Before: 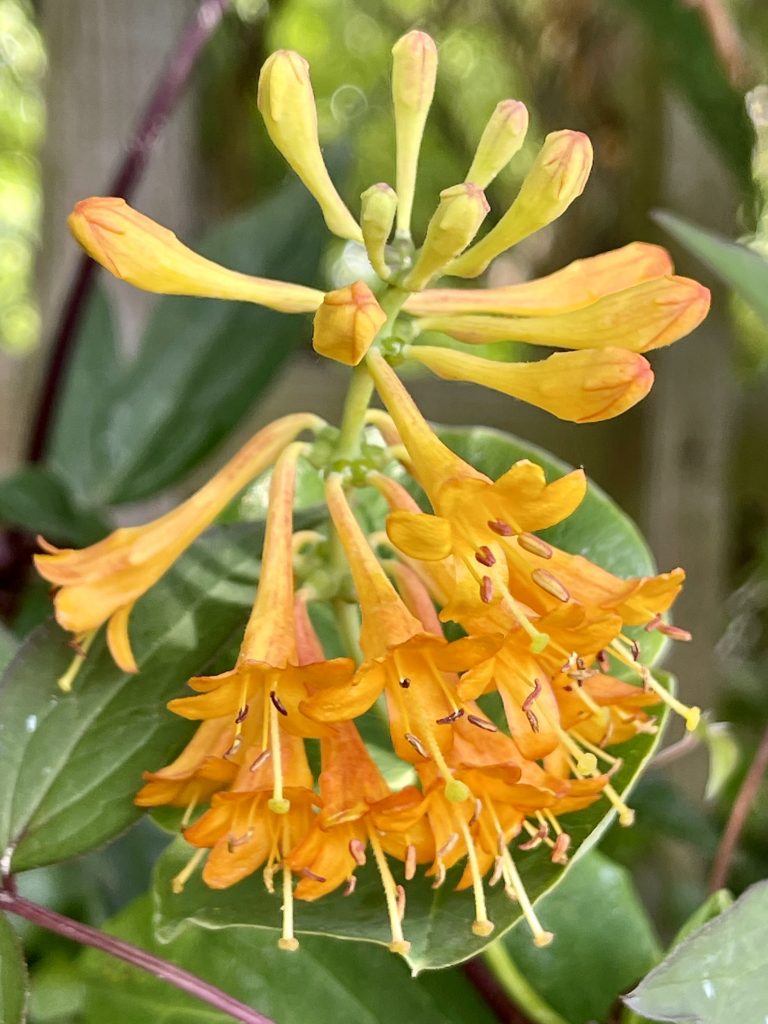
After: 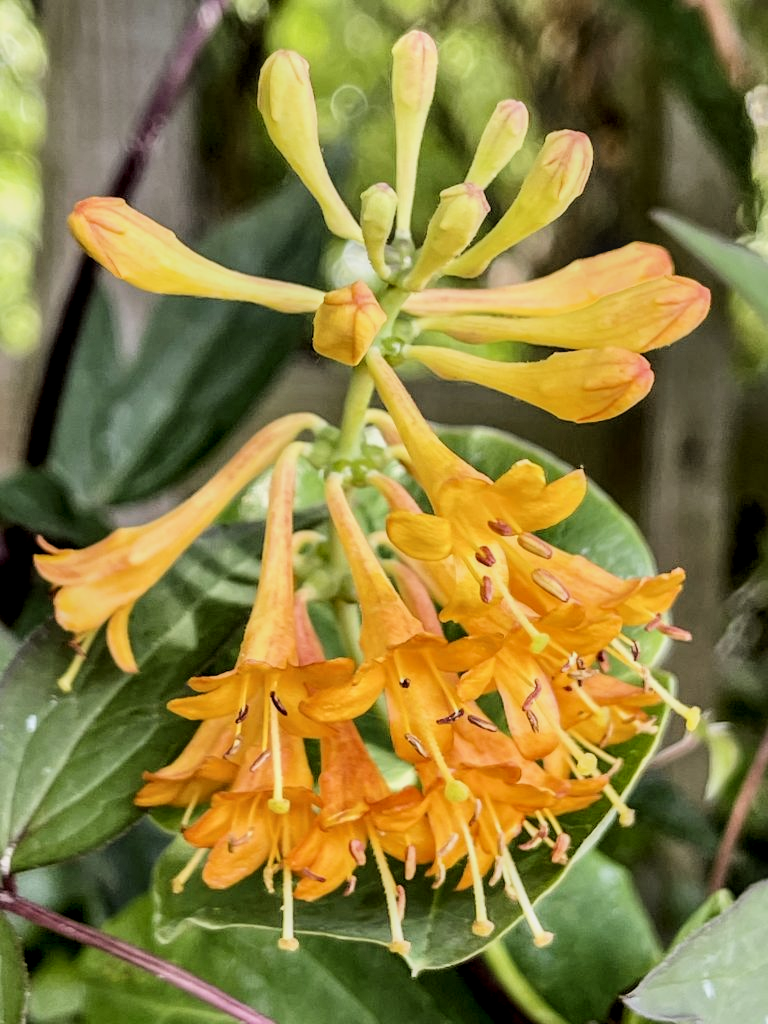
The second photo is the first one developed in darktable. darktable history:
local contrast: detail 130%
filmic rgb: black relative exposure -5.12 EV, white relative exposure 3.97 EV, threshold 2.99 EV, hardness 2.91, contrast 1.296, enable highlight reconstruction true
